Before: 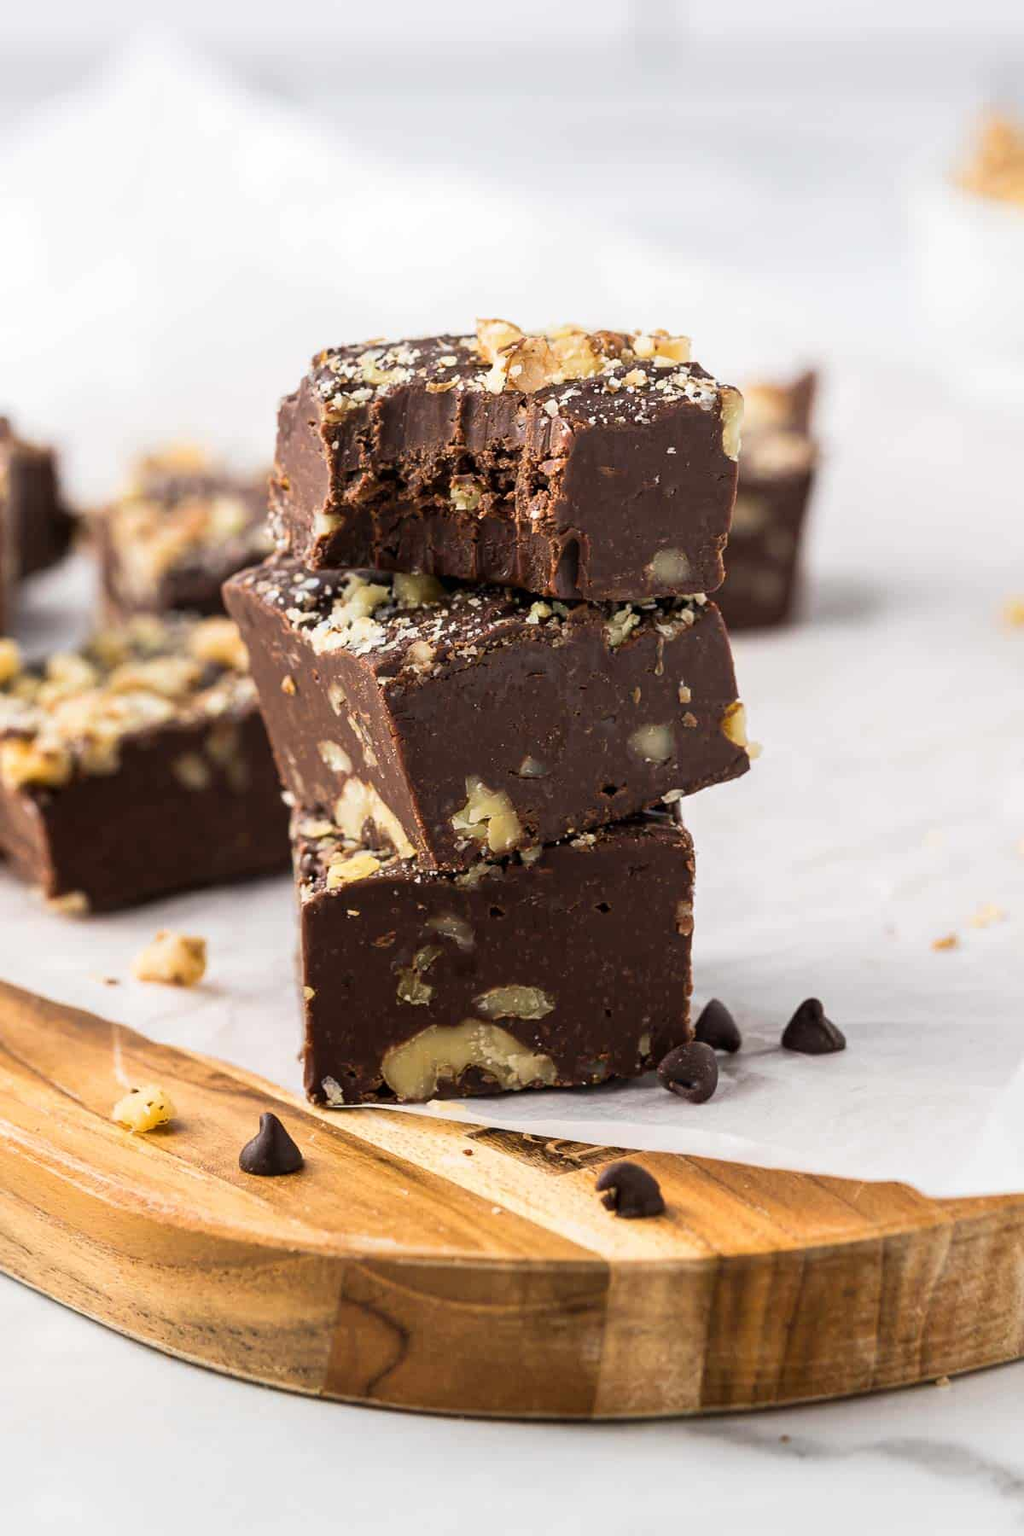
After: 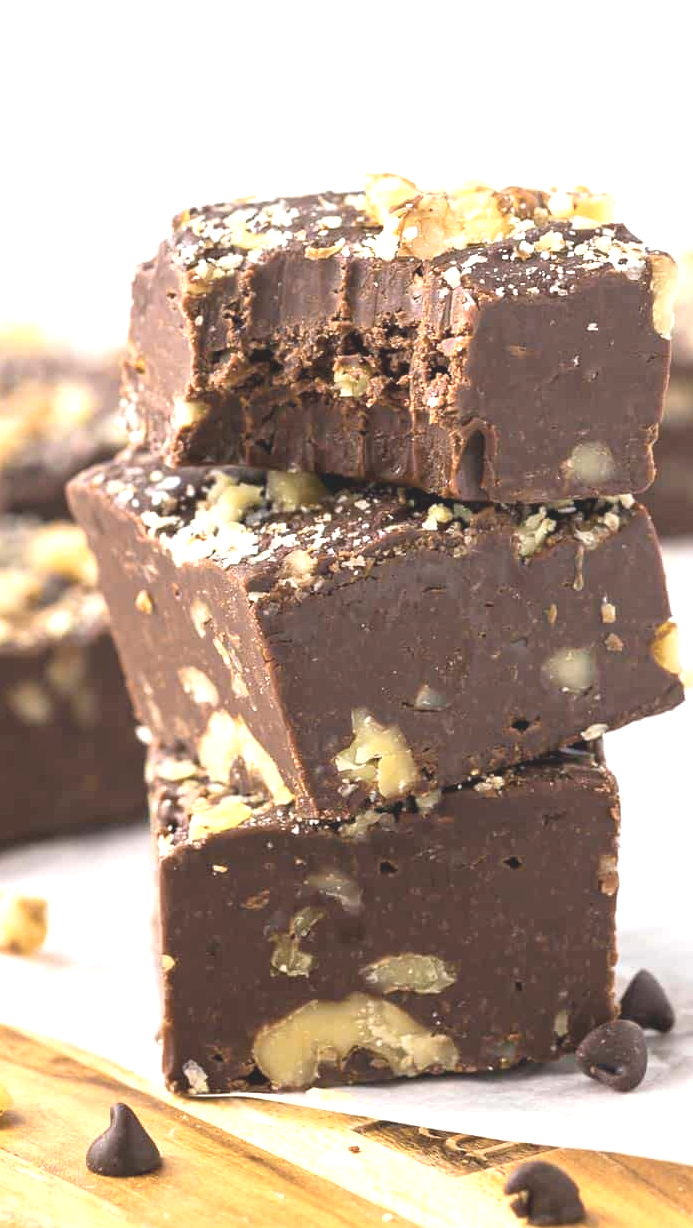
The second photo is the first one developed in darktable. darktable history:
exposure: black level correction 0, exposure 1.388 EV, compensate exposure bias true, compensate highlight preservation false
color balance rgb: global vibrance 42.74%
contrast brightness saturation: contrast -0.26, saturation -0.43
crop: left 16.202%, top 11.208%, right 26.045%, bottom 20.557%
